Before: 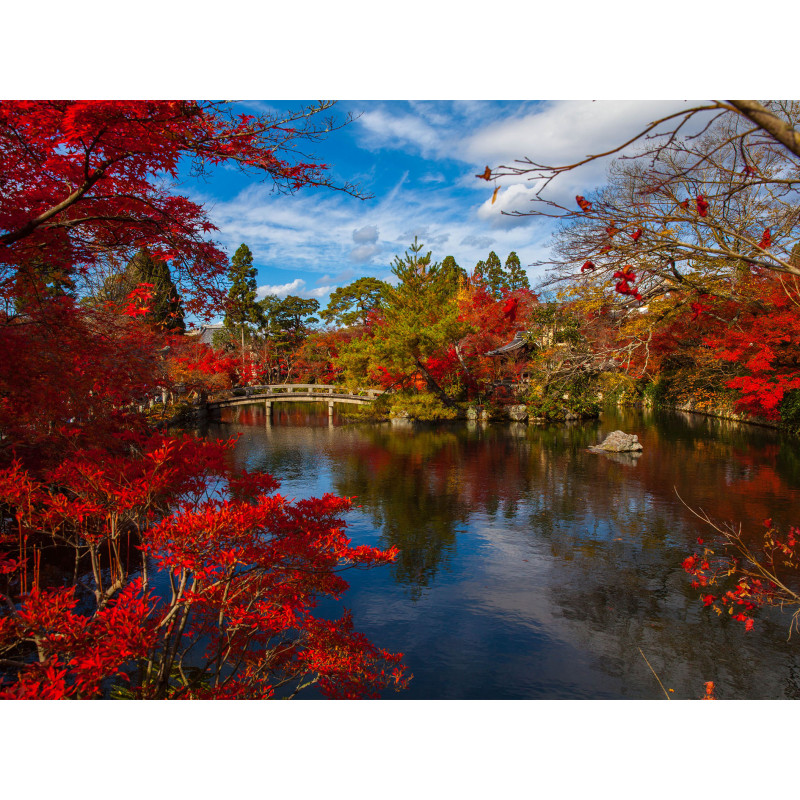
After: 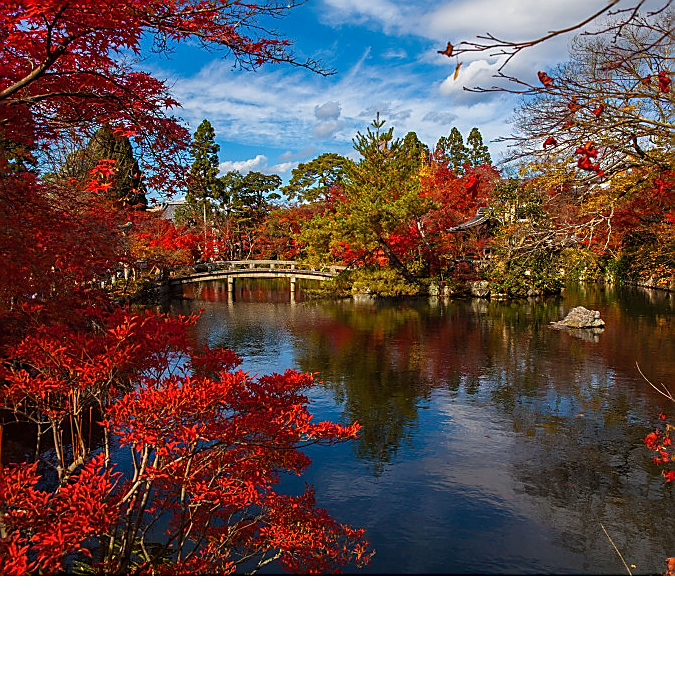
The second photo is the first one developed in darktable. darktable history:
crop and rotate: left 4.842%, top 15.51%, right 10.668%
sharpen: radius 1.4, amount 1.25, threshold 0.7
